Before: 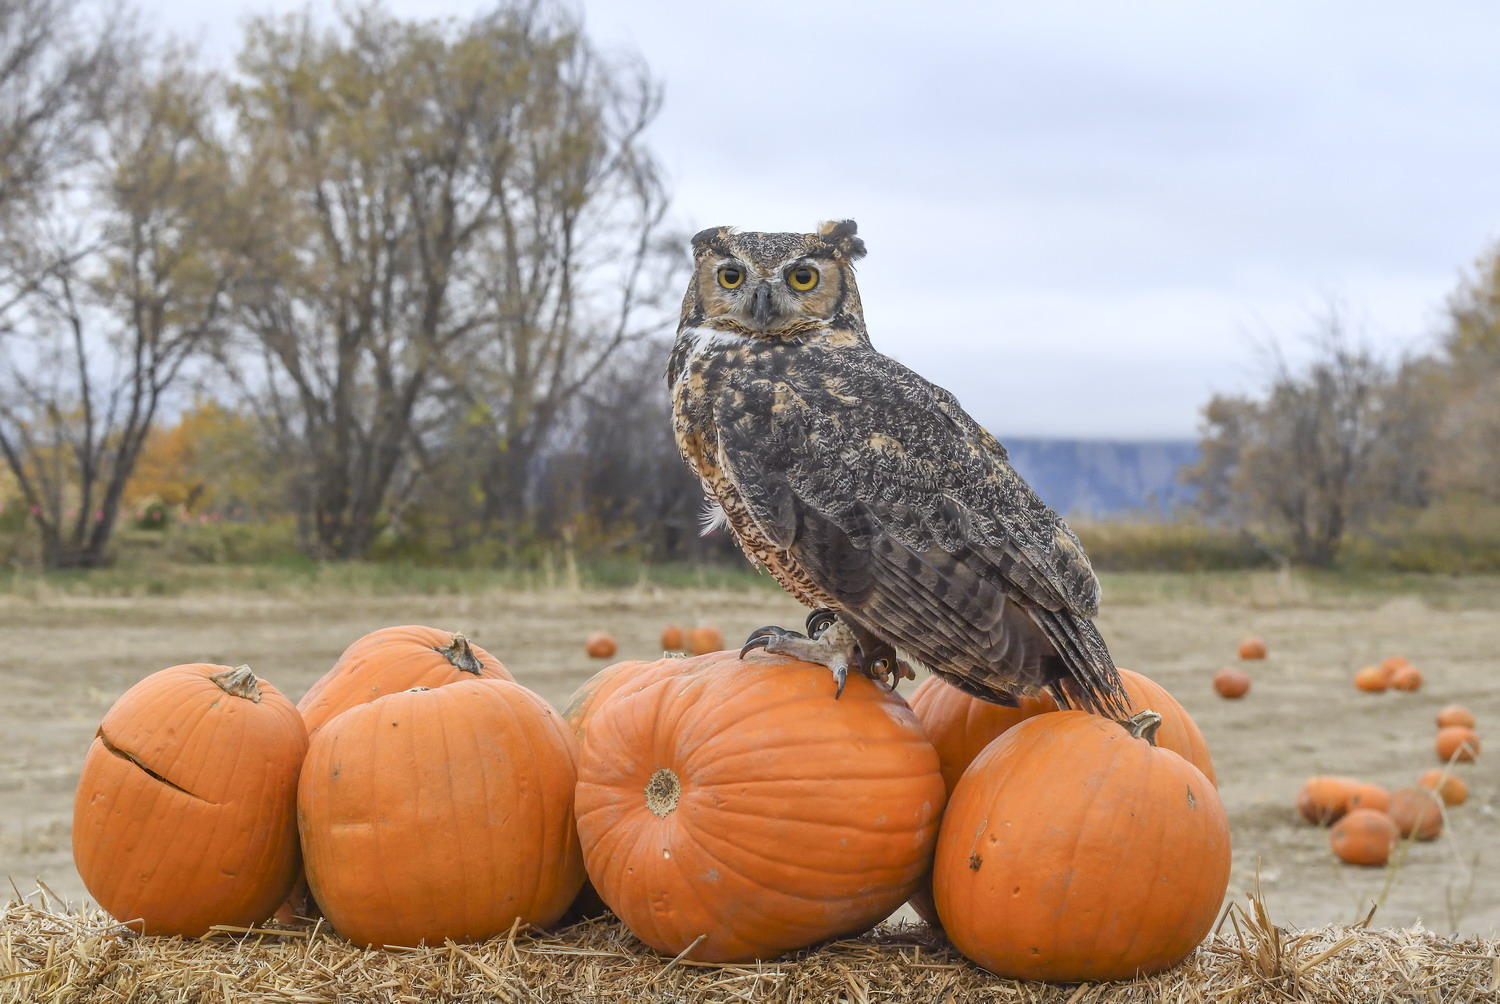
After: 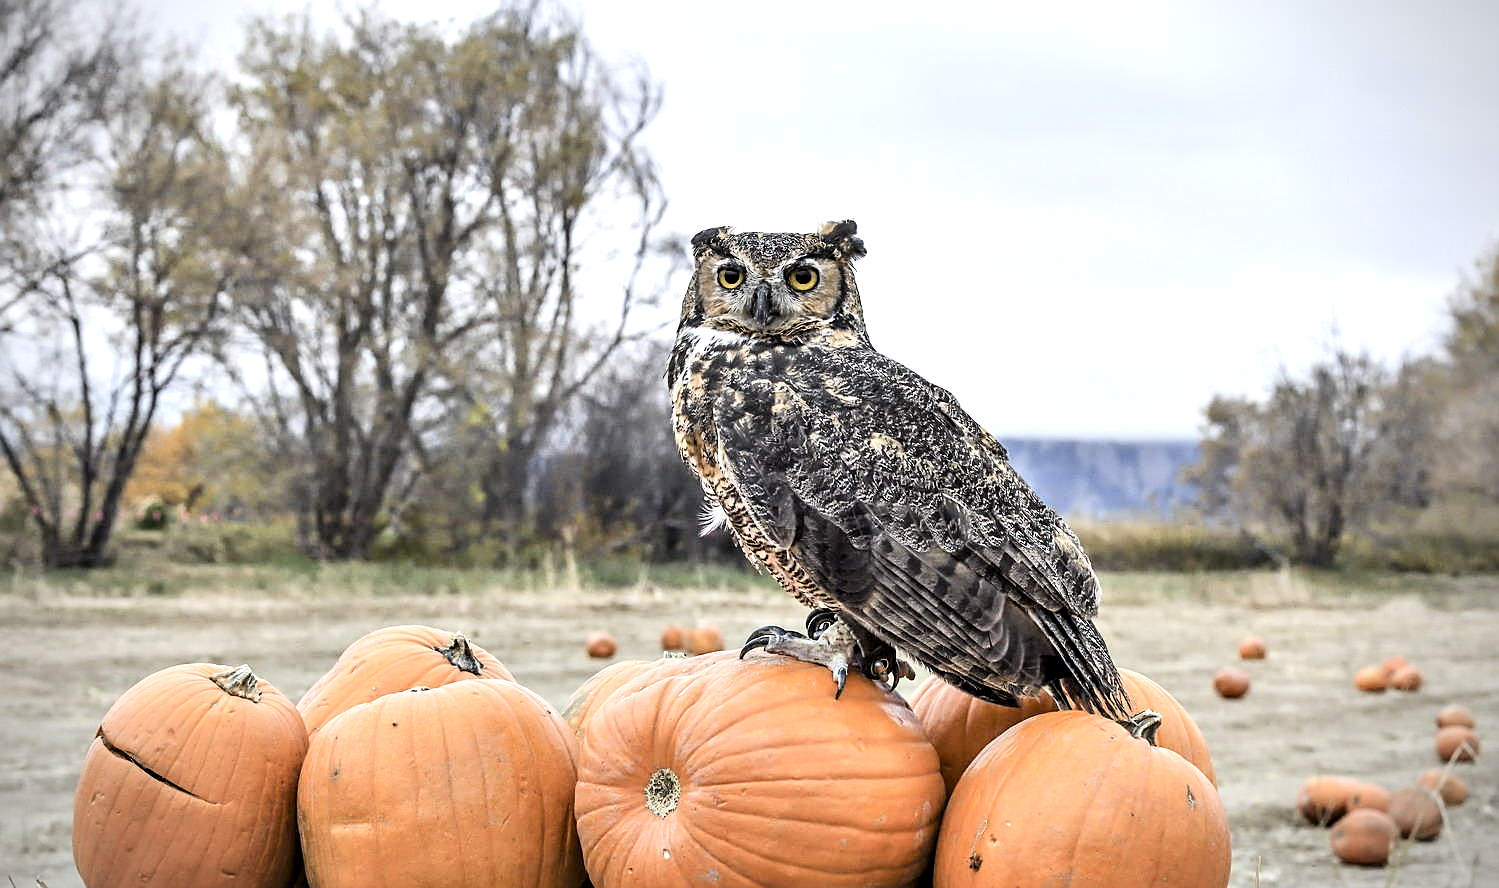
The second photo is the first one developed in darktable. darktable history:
sharpen: on, module defaults
color contrast: green-magenta contrast 0.84, blue-yellow contrast 0.86
contrast equalizer: octaves 7, y [[0.6 ×6], [0.55 ×6], [0 ×6], [0 ×6], [0 ×6]]
color correction: saturation 0.8
crop and rotate: top 0%, bottom 11.49%
tone curve: curves: ch0 [(0, 0) (0.004, 0.001) (0.133, 0.112) (0.325, 0.362) (0.832, 0.893) (1, 1)], color space Lab, linked channels, preserve colors none
vignetting: width/height ratio 1.094
levels: levels [0, 0.476, 0.951]
